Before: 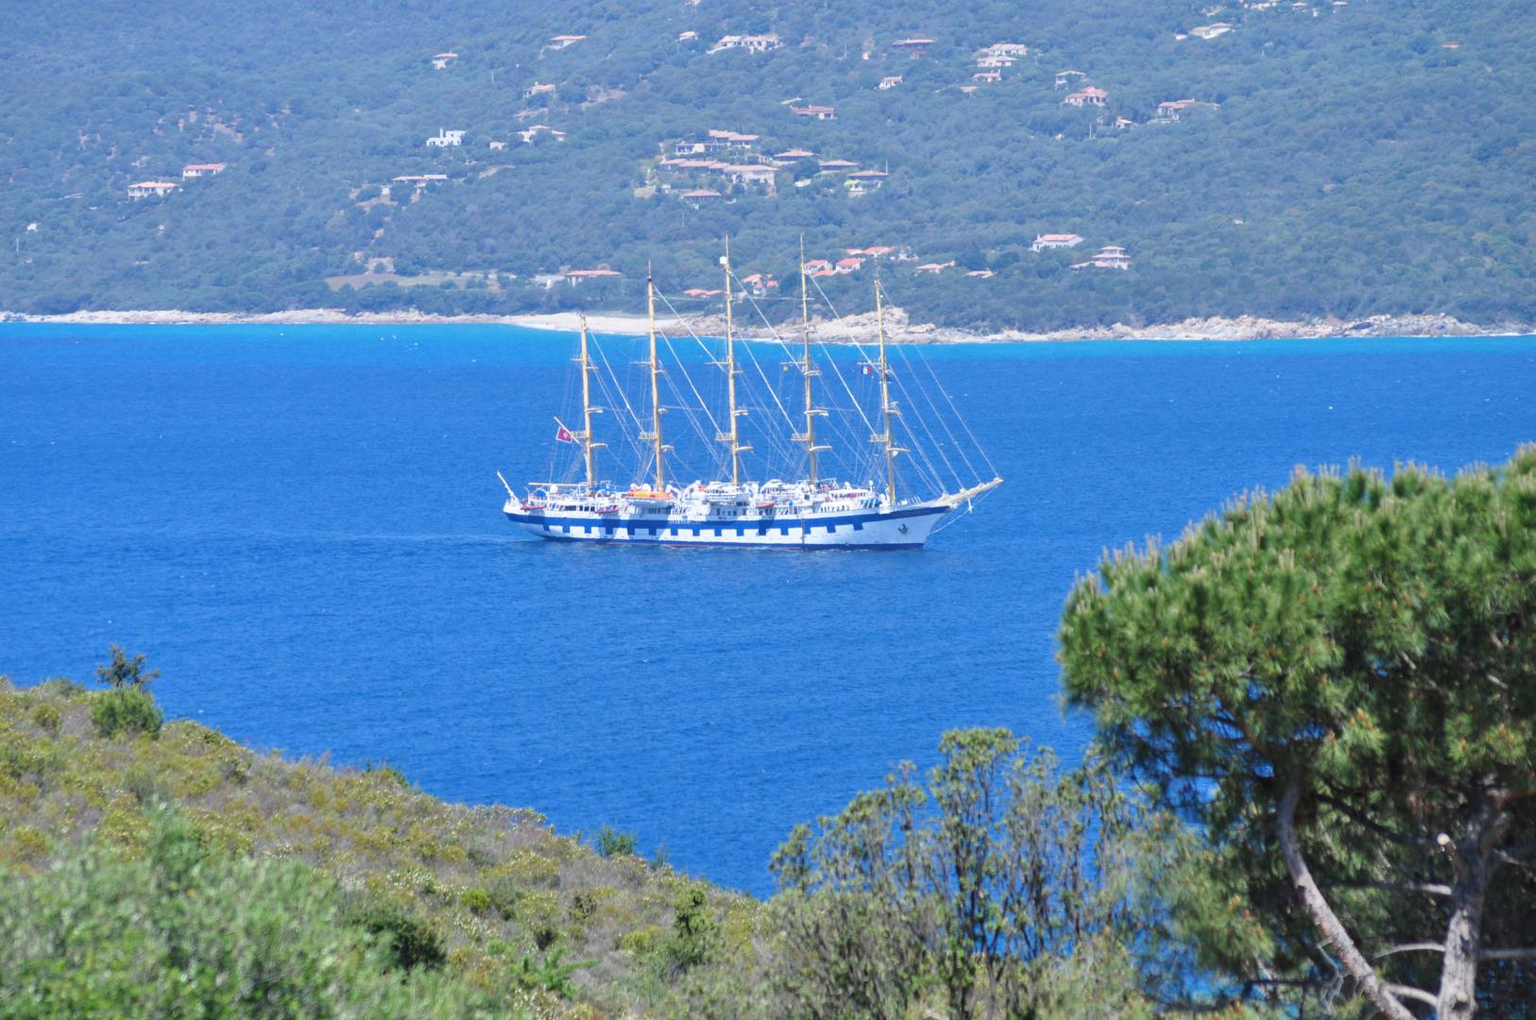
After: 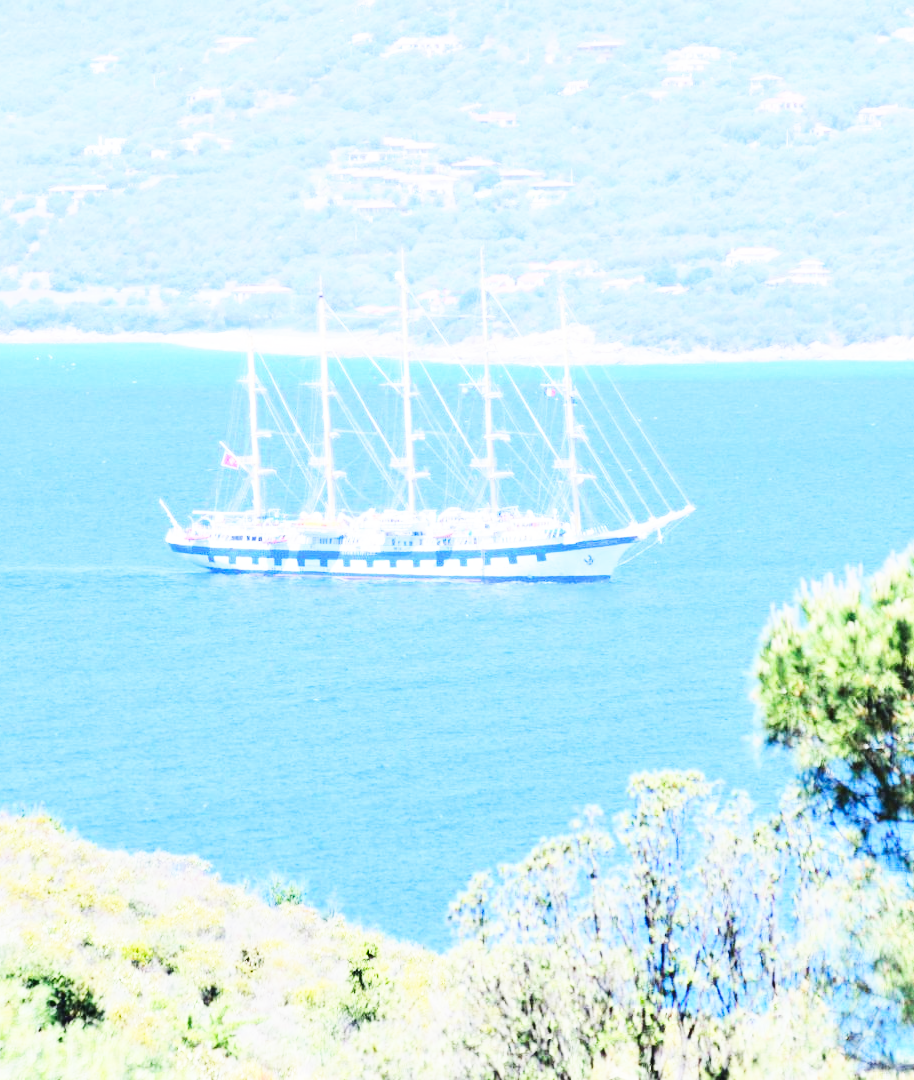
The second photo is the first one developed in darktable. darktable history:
crop and rotate: left 22.6%, right 21.129%
tone equalizer: -7 EV 0.151 EV, -6 EV 0.6 EV, -5 EV 1.15 EV, -4 EV 1.31 EV, -3 EV 1.17 EV, -2 EV 0.6 EV, -1 EV 0.156 EV, edges refinement/feathering 500, mask exposure compensation -1.57 EV, preserve details no
base curve: curves: ch0 [(0, 0) (0.007, 0.004) (0.027, 0.03) (0.046, 0.07) (0.207, 0.54) (0.442, 0.872) (0.673, 0.972) (1, 1)], preserve colors none
